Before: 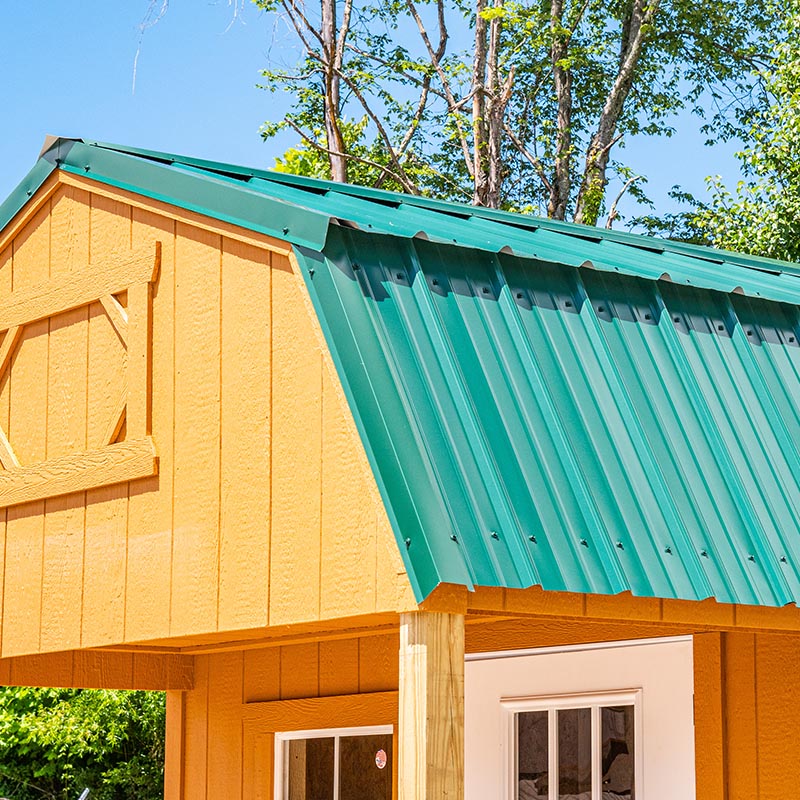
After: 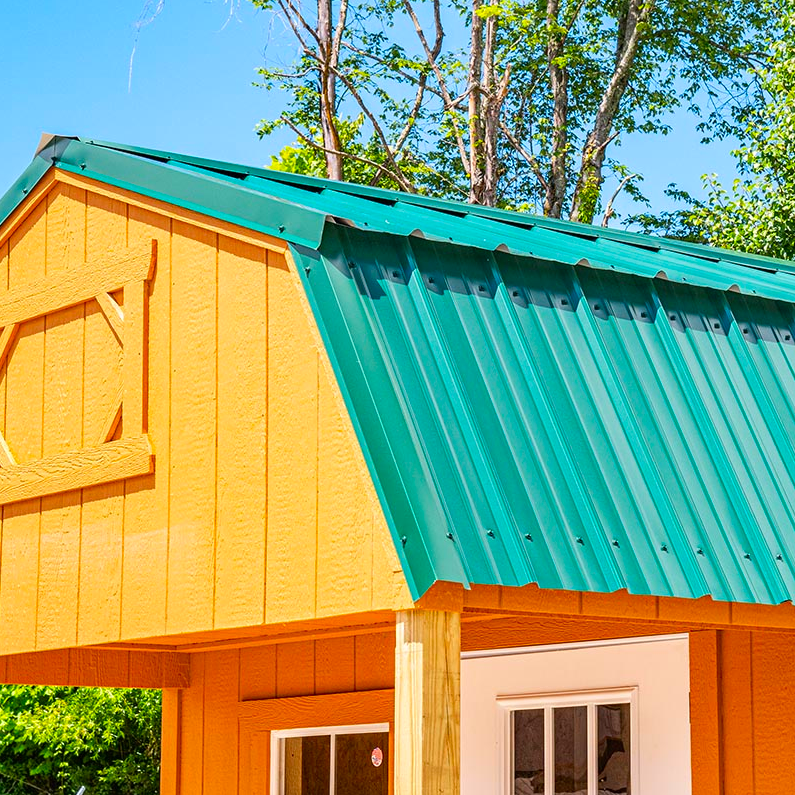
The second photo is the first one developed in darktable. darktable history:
crop and rotate: left 0.523%, top 0.309%, bottom 0.291%
color correction: highlights b* -0.037, saturation 1.32
